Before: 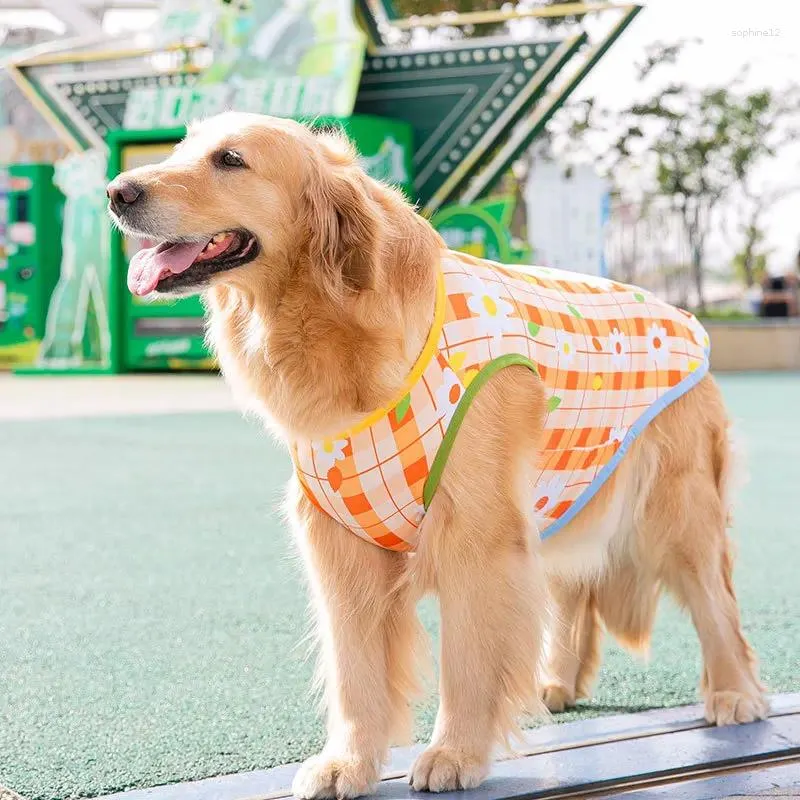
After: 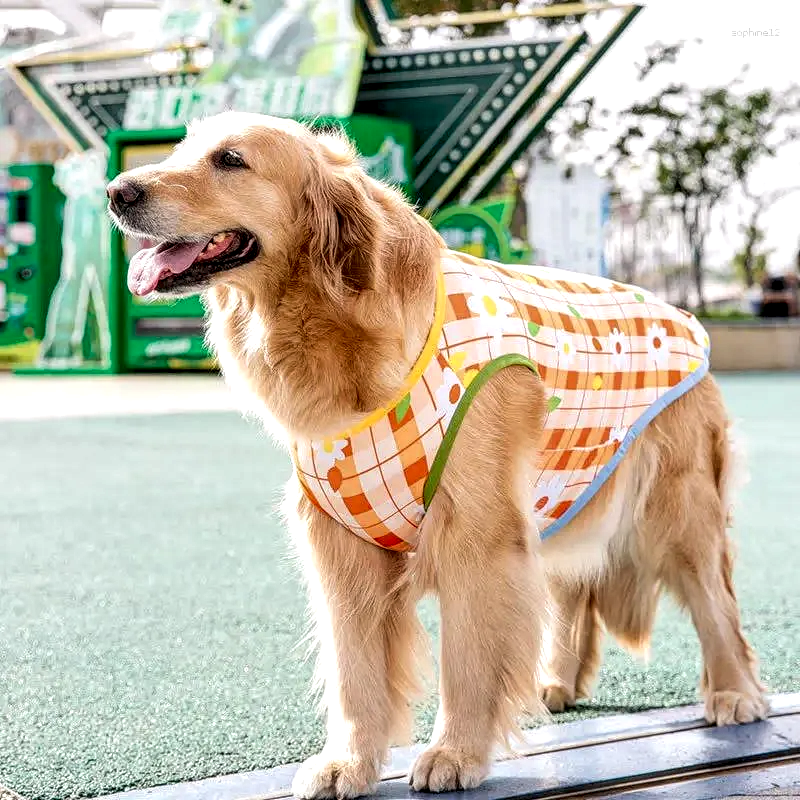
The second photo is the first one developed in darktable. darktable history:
local contrast: highlights 16%, detail 186%
